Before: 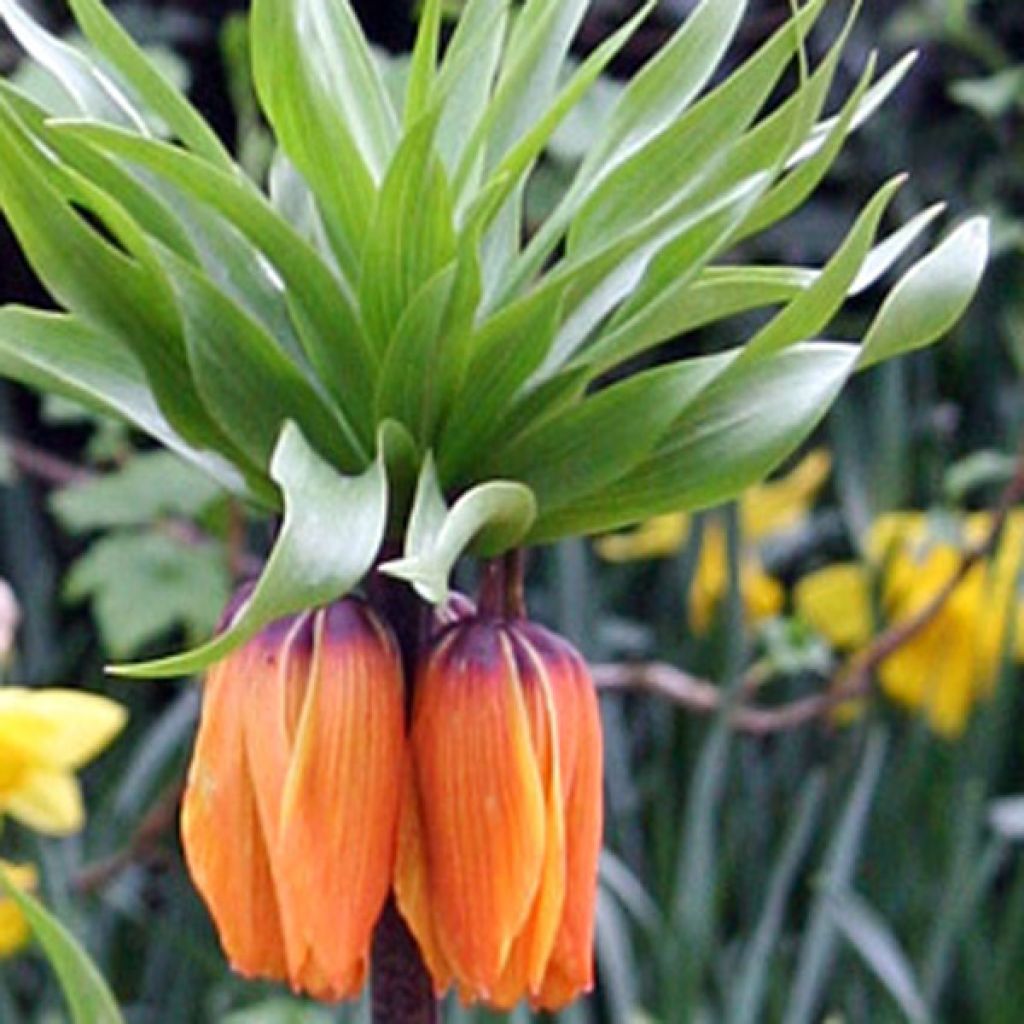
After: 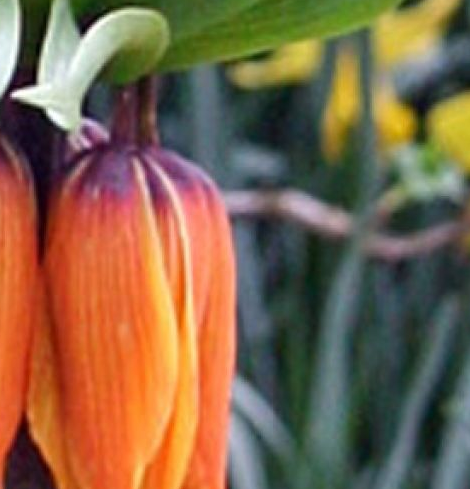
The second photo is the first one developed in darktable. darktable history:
crop: left 35.91%, top 46.265%, right 18.168%, bottom 5.887%
